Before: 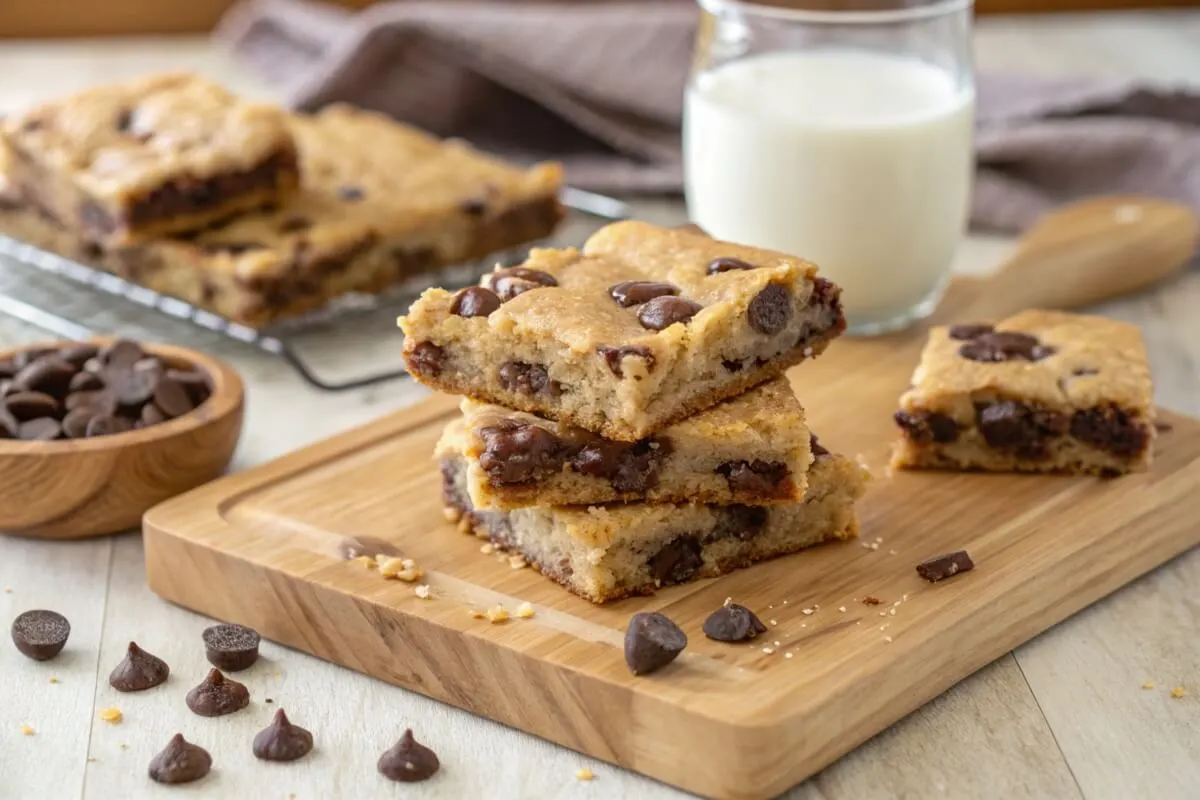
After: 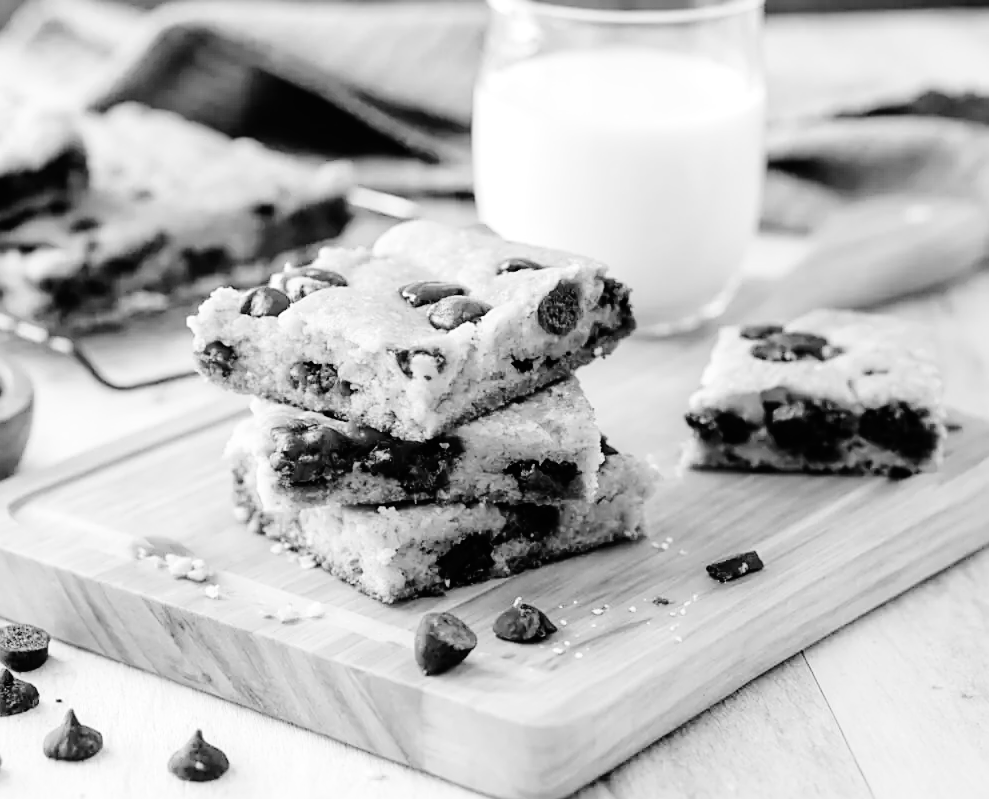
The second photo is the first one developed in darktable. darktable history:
contrast equalizer: octaves 7, y [[0.502, 0.505, 0.512, 0.529, 0.564, 0.588], [0.5 ×6], [0.502, 0.505, 0.512, 0.529, 0.564, 0.588], [0, 0.001, 0.001, 0.004, 0.008, 0.011], [0, 0.001, 0.001, 0.004, 0.008, 0.011]], mix -1
monochrome: size 3.1
sharpen: on, module defaults
exposure: exposure 0.217 EV, compensate highlight preservation false
base curve: curves: ch0 [(0, 0) (0.036, 0.01) (0.123, 0.254) (0.258, 0.504) (0.507, 0.748) (1, 1)], preserve colors none
crop: left 17.582%, bottom 0.031%
rgb curve: curves: ch0 [(0, 0) (0.078, 0.051) (0.929, 0.956) (1, 1)], compensate middle gray true
